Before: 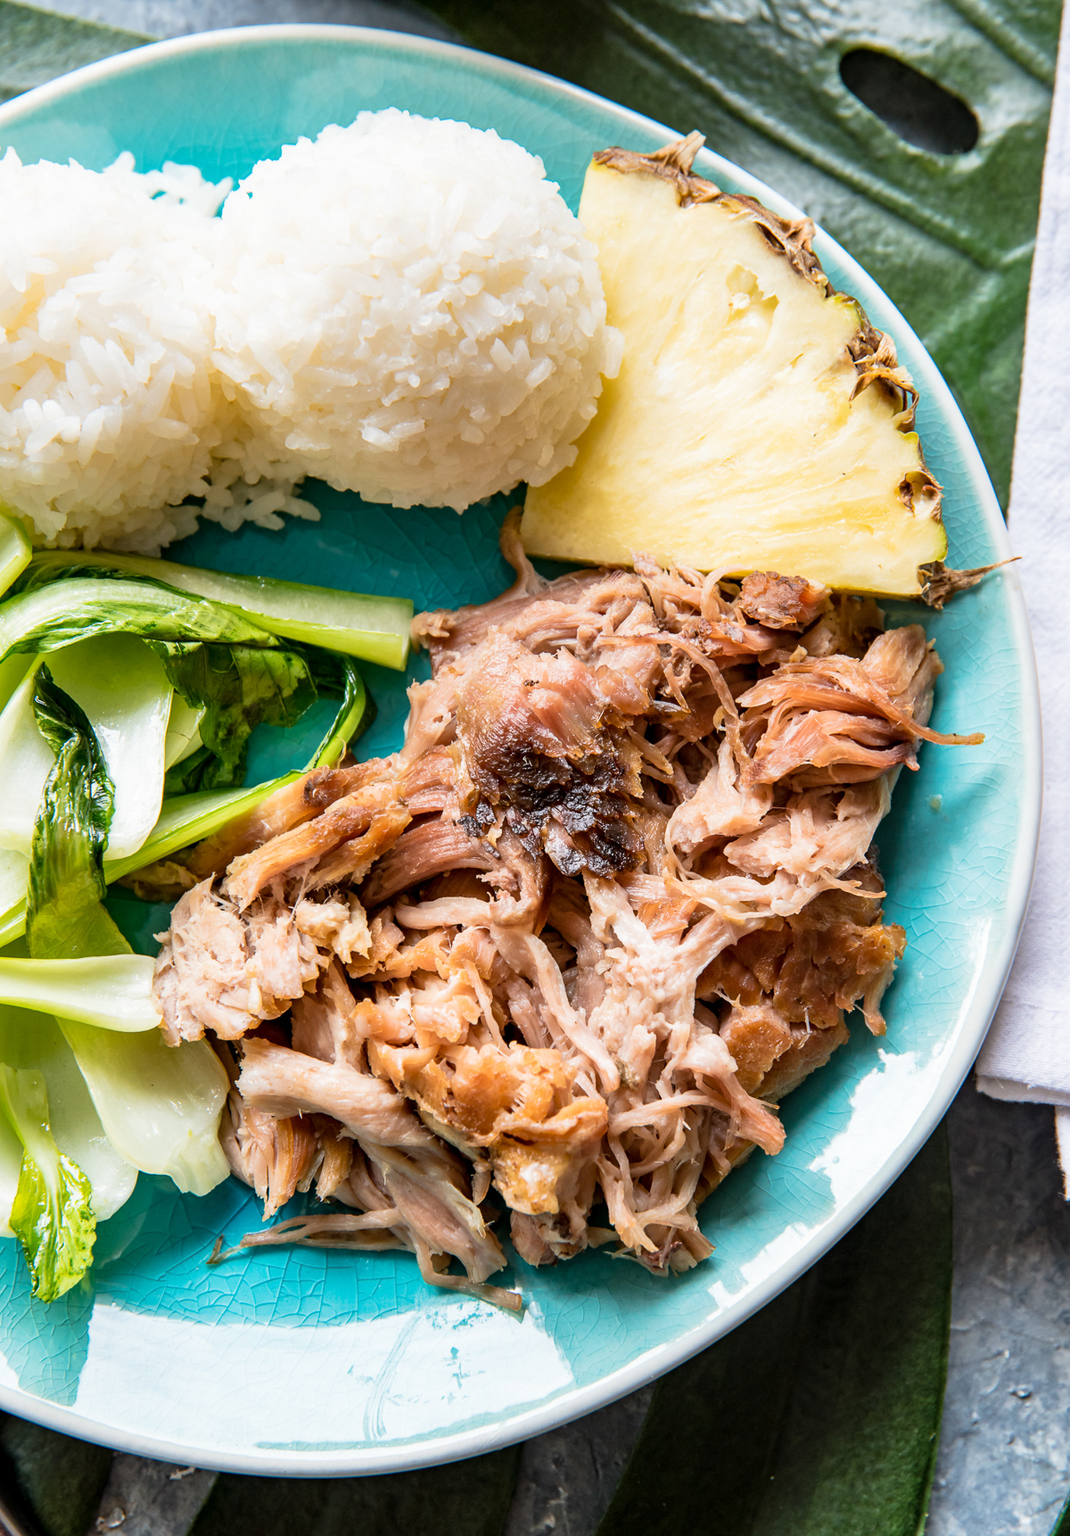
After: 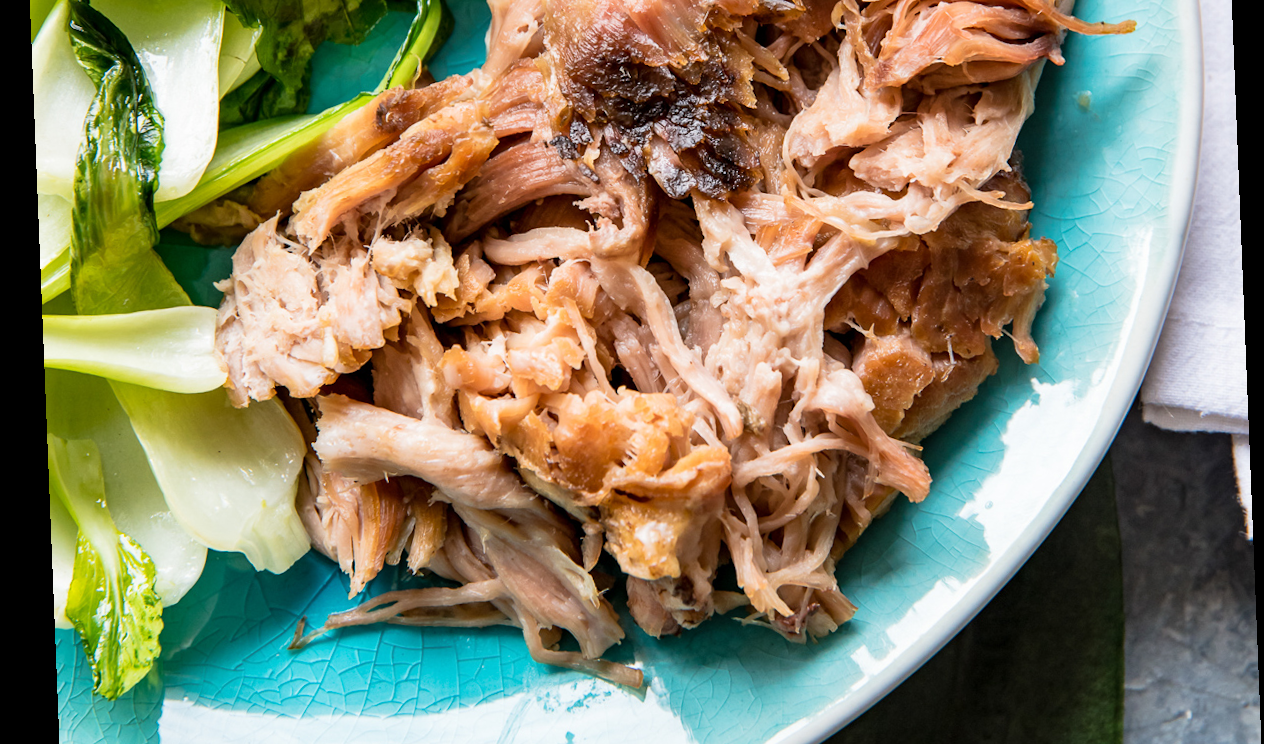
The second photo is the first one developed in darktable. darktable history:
white balance: red 1, blue 1
crop: top 45.551%, bottom 12.262%
rotate and perspective: rotation -2.29°, automatic cropping off
